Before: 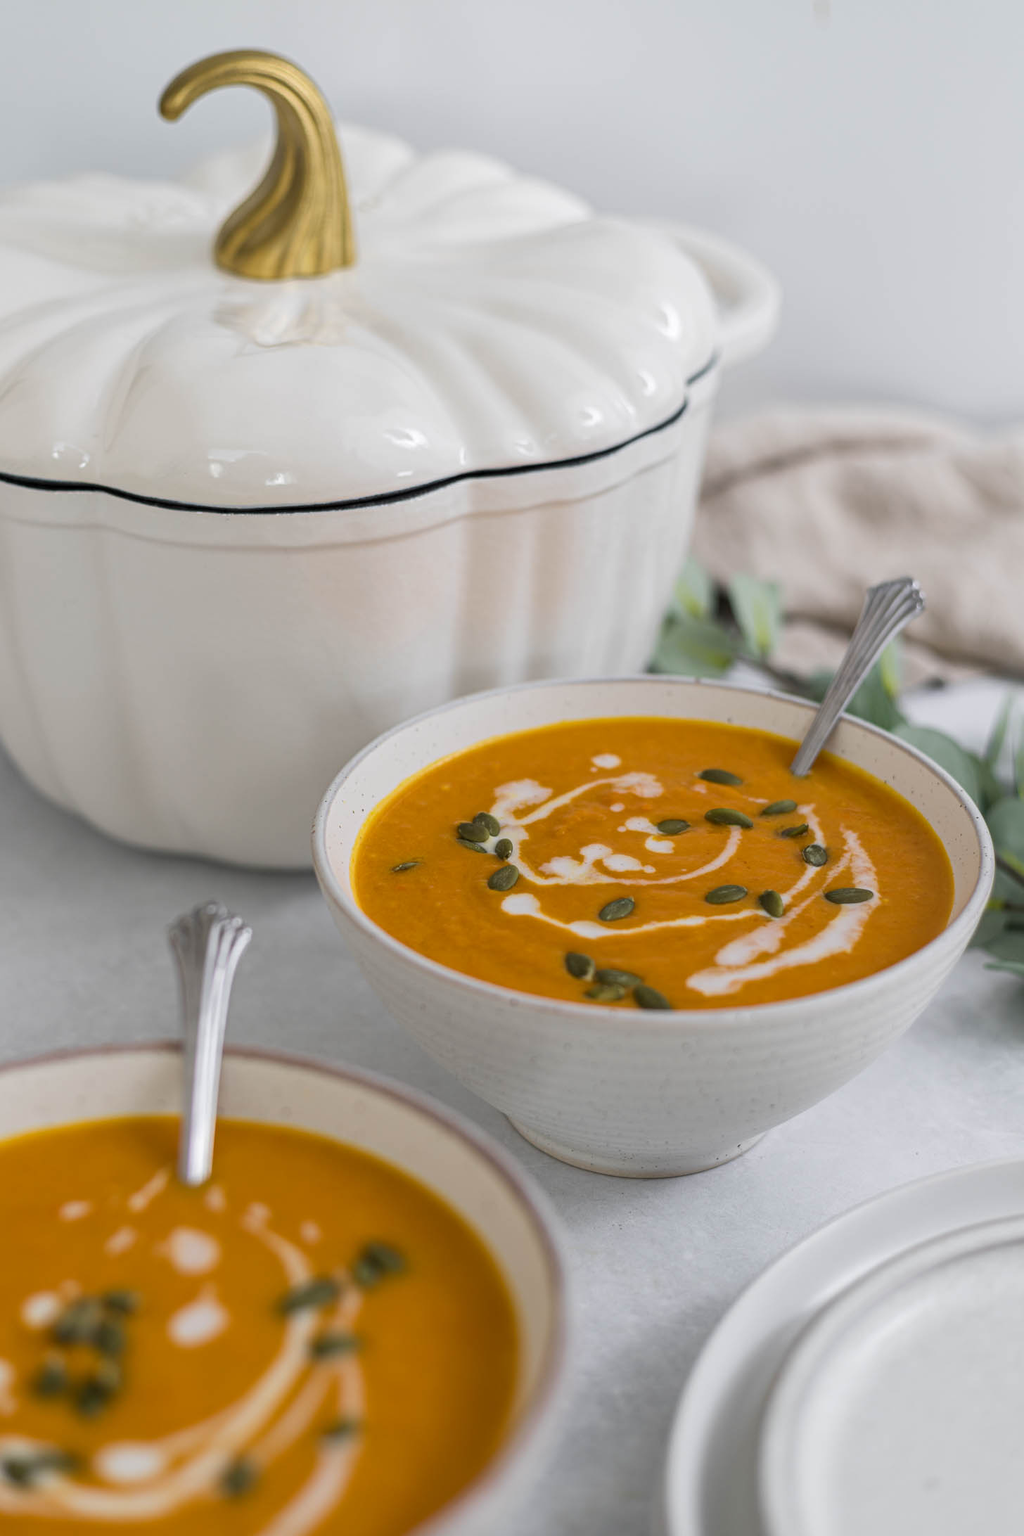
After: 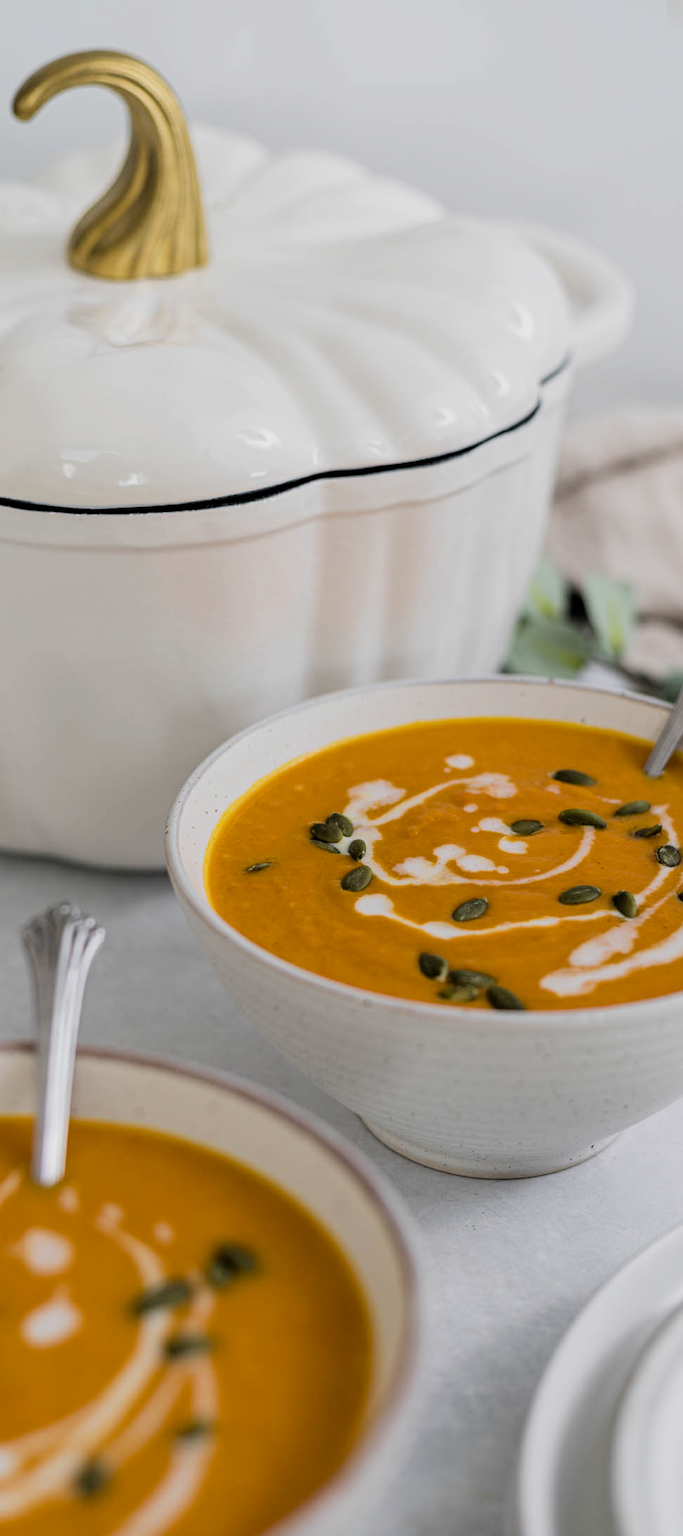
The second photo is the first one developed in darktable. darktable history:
exposure: black level correction 0.004, exposure 0.015 EV, compensate exposure bias true, compensate highlight preservation false
crop and rotate: left 14.357%, right 18.93%
filmic rgb: black relative exposure -5.1 EV, white relative exposure 3.5 EV, hardness 3.17, contrast 1.195, highlights saturation mix -29.08%, iterations of high-quality reconstruction 0
